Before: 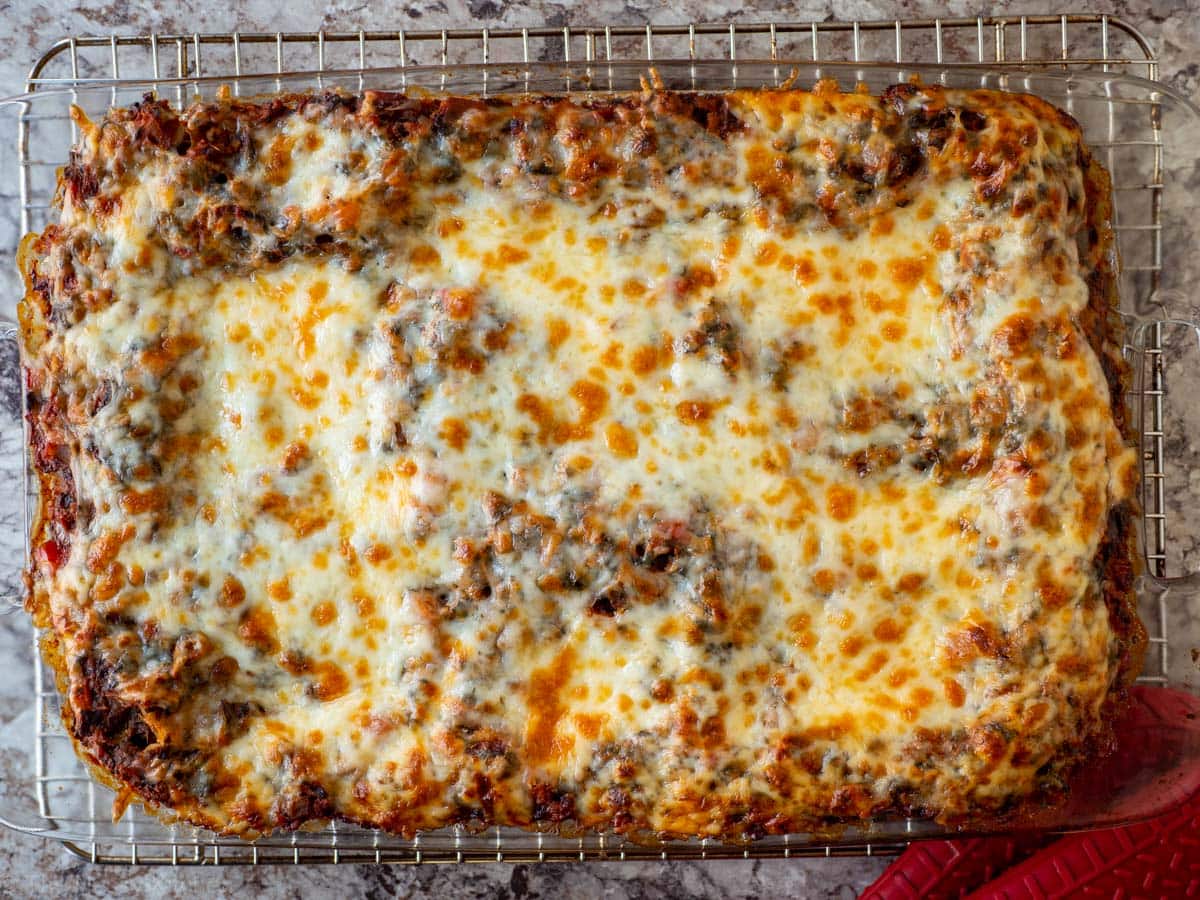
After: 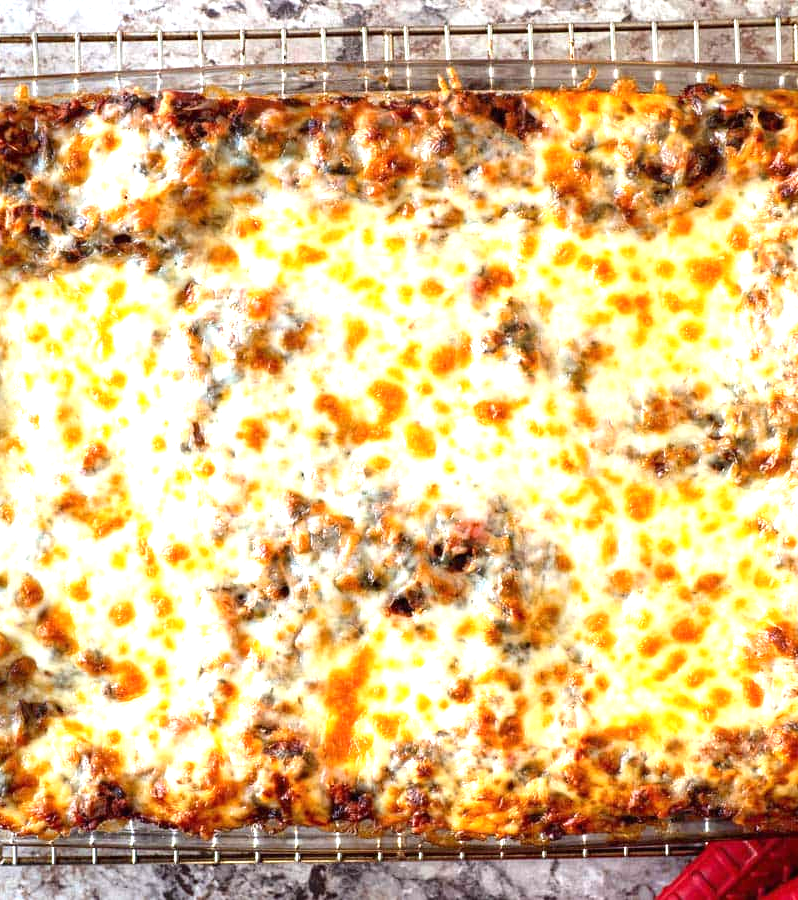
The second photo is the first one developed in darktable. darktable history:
crop: left 16.899%, right 16.556%
exposure: black level correction 0, exposure 1.3 EV, compensate highlight preservation false
